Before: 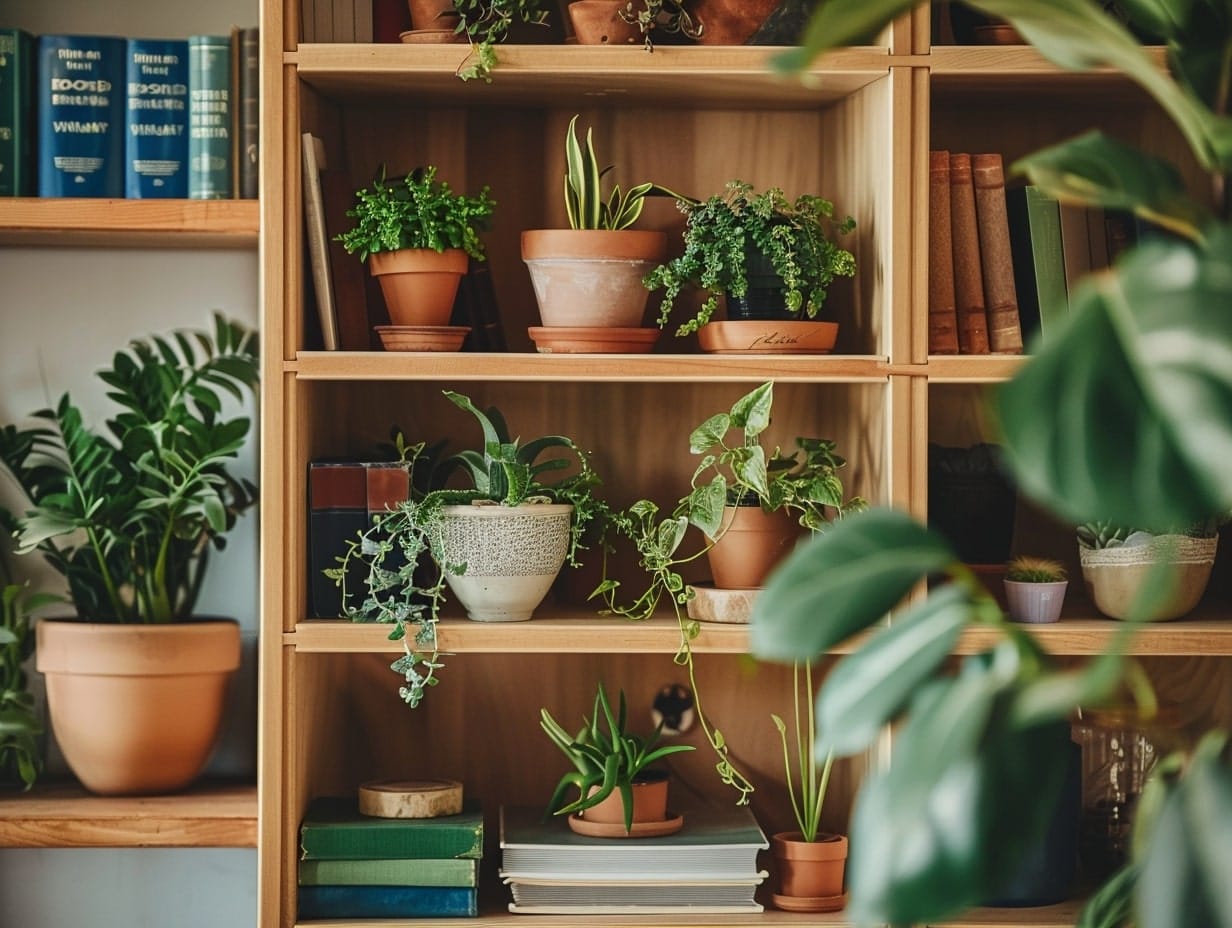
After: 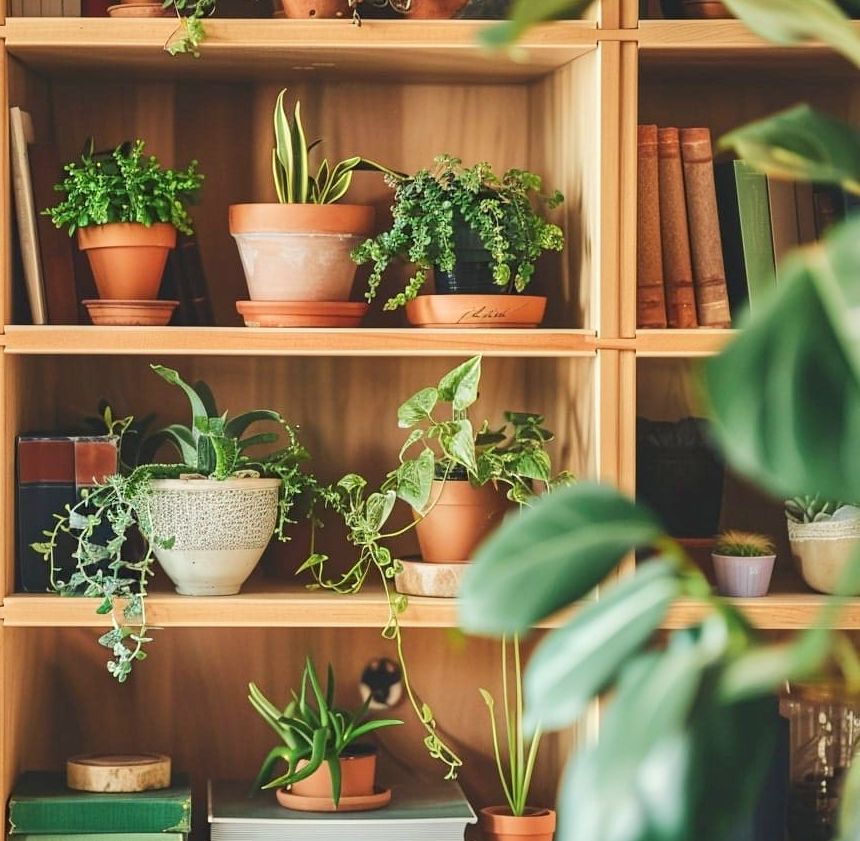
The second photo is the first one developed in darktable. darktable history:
crop and rotate: left 23.73%, top 2.903%, right 6.394%, bottom 6.407%
tone equalizer: -8 EV 1.01 EV, -7 EV 1.01 EV, -6 EV 1.03 EV, -5 EV 0.987 EV, -4 EV 0.993 EV, -3 EV 0.741 EV, -2 EV 0.52 EV, -1 EV 0.275 EV, edges refinement/feathering 500, mask exposure compensation -1.57 EV, preserve details no
